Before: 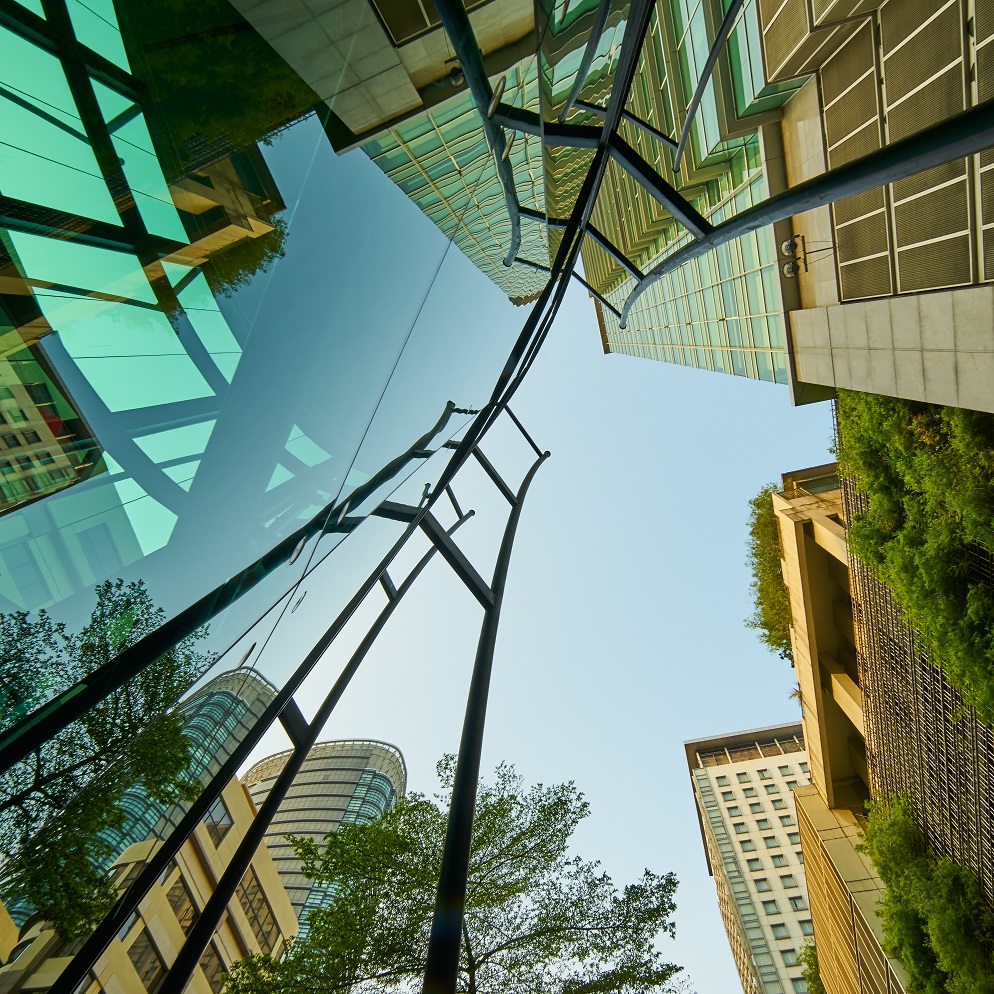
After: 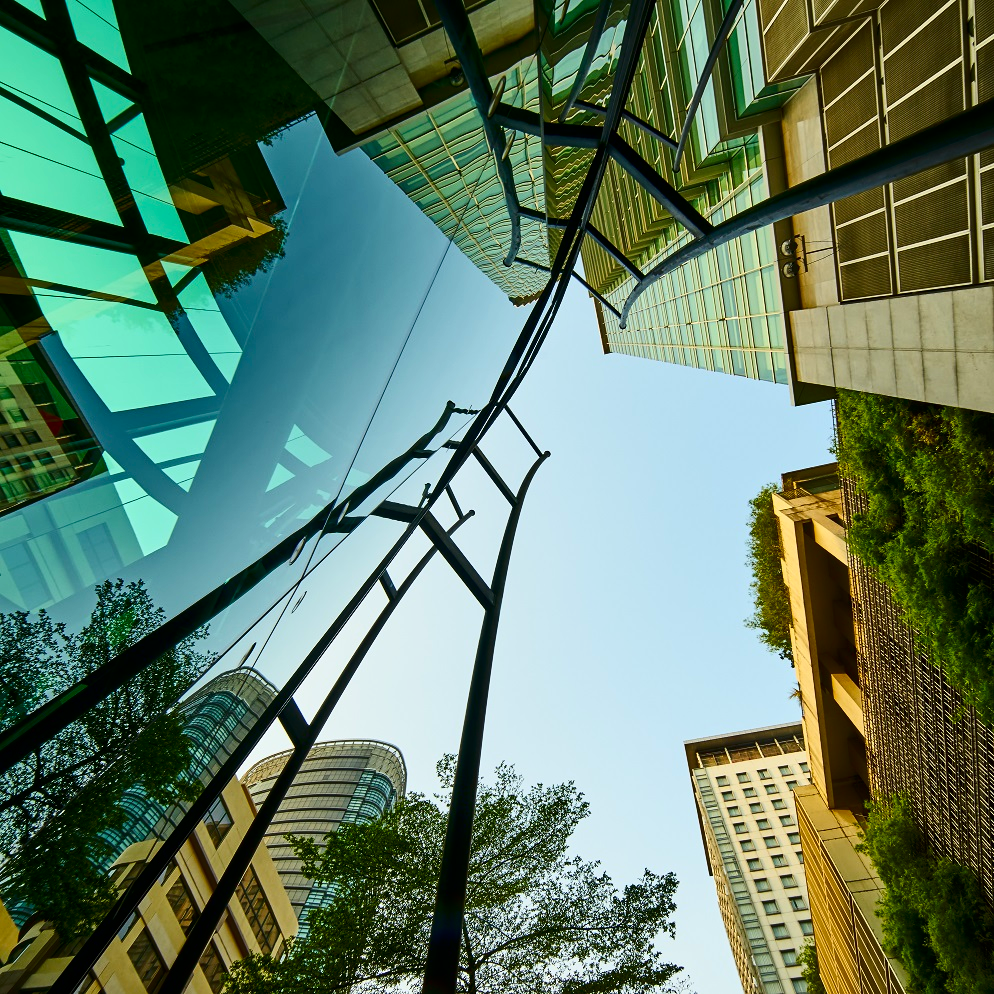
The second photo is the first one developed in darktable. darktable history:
contrast brightness saturation: contrast 0.21, brightness -0.11, saturation 0.21
tone equalizer: on, module defaults
